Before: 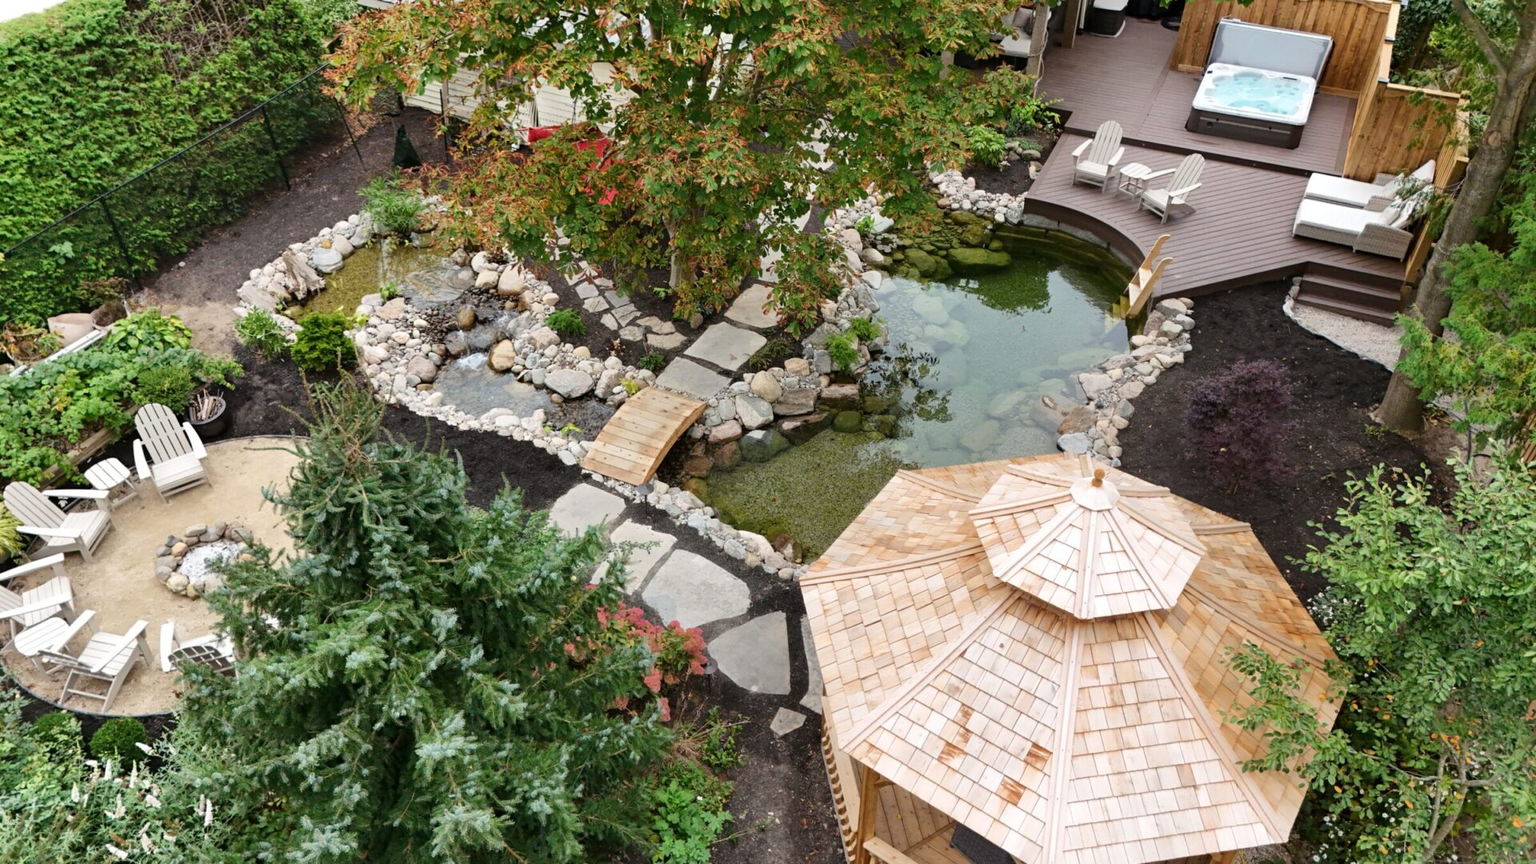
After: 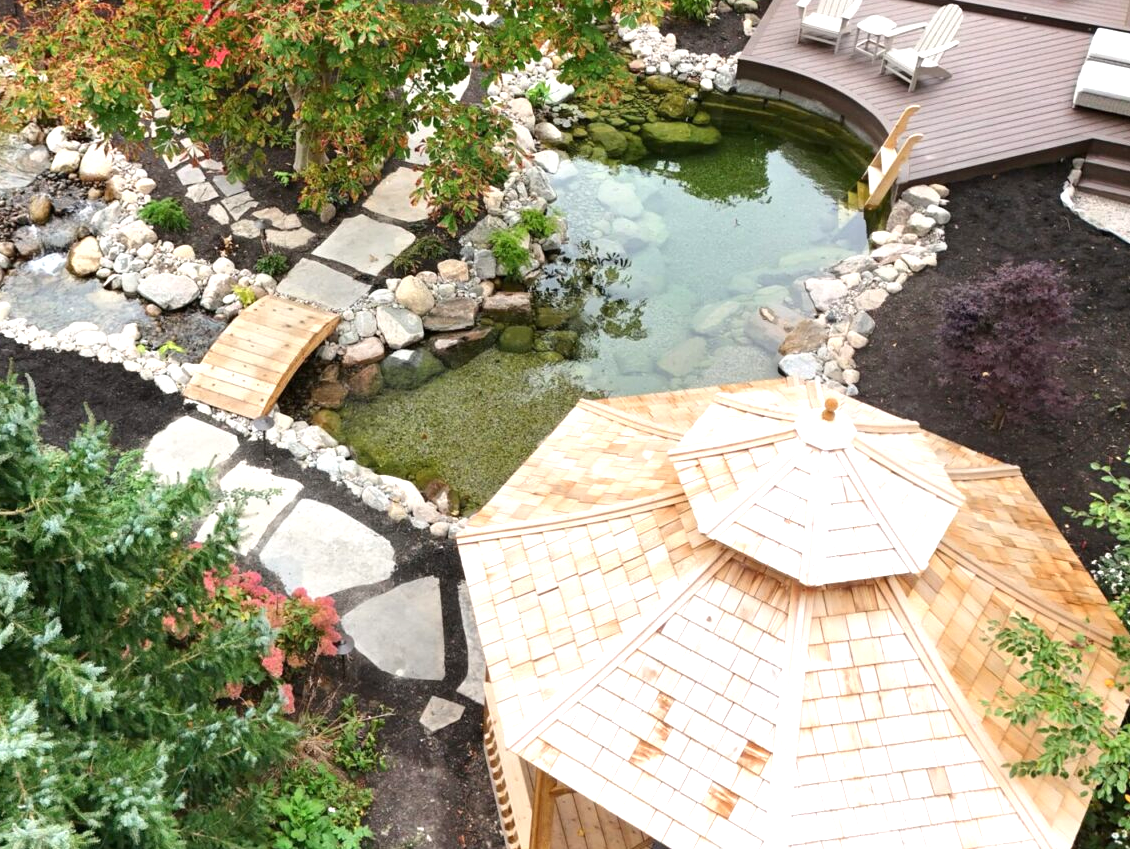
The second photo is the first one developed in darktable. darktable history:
exposure: black level correction 0, exposure 0.691 EV, compensate highlight preservation false
crop and rotate: left 28.329%, top 17.467%, right 12.768%, bottom 3.849%
